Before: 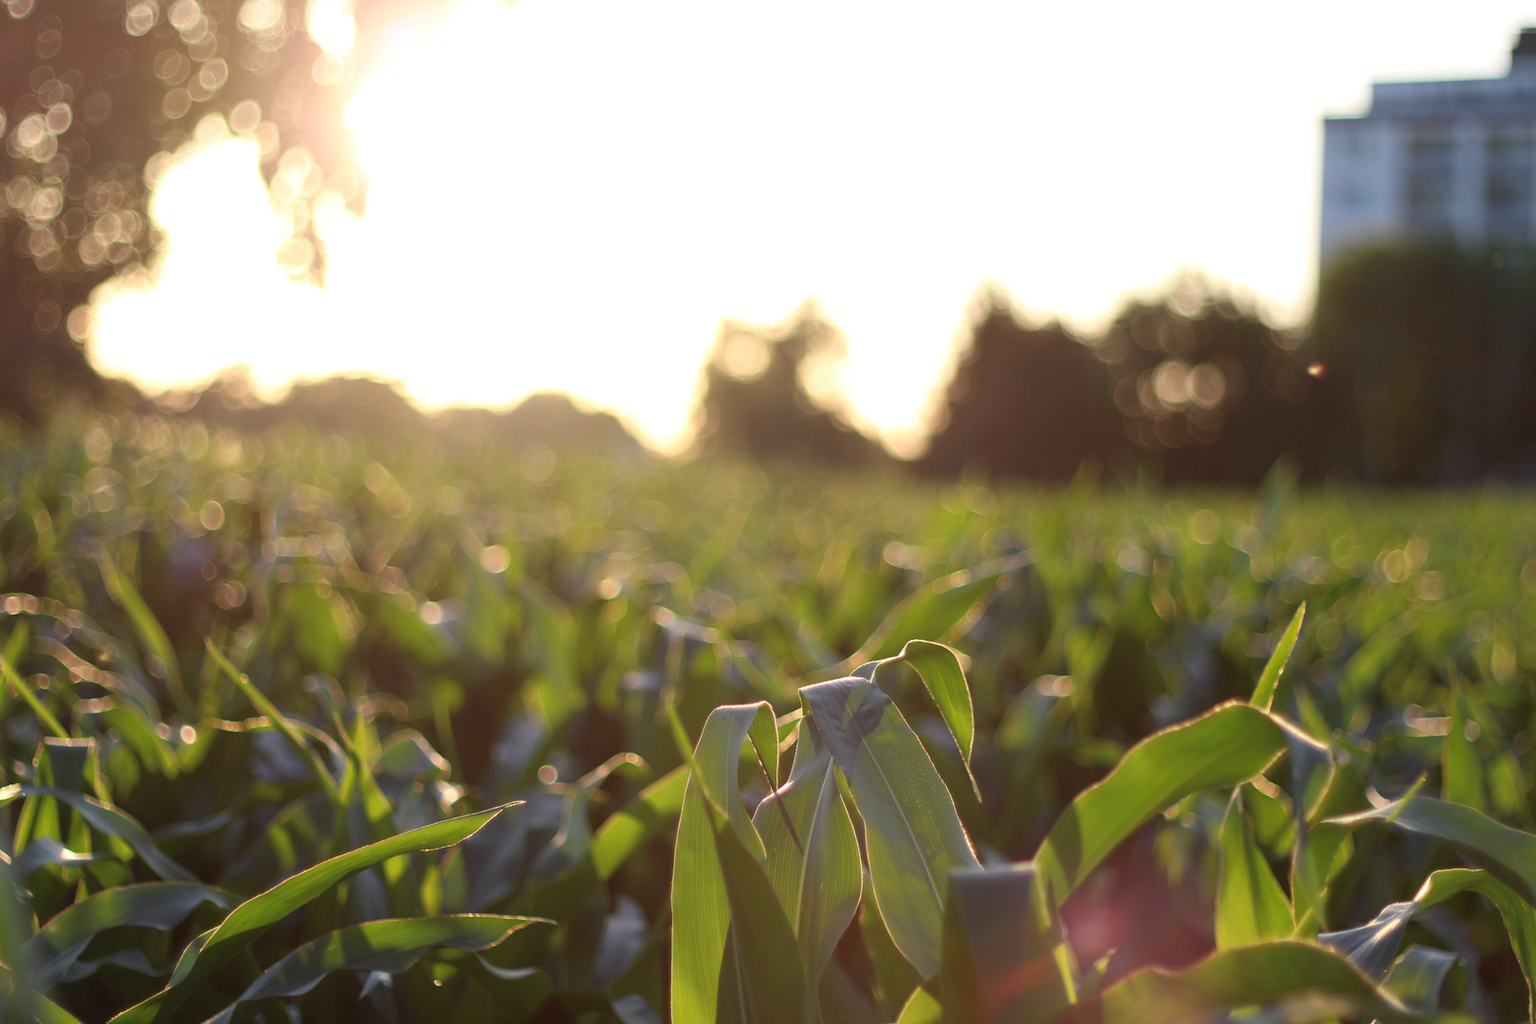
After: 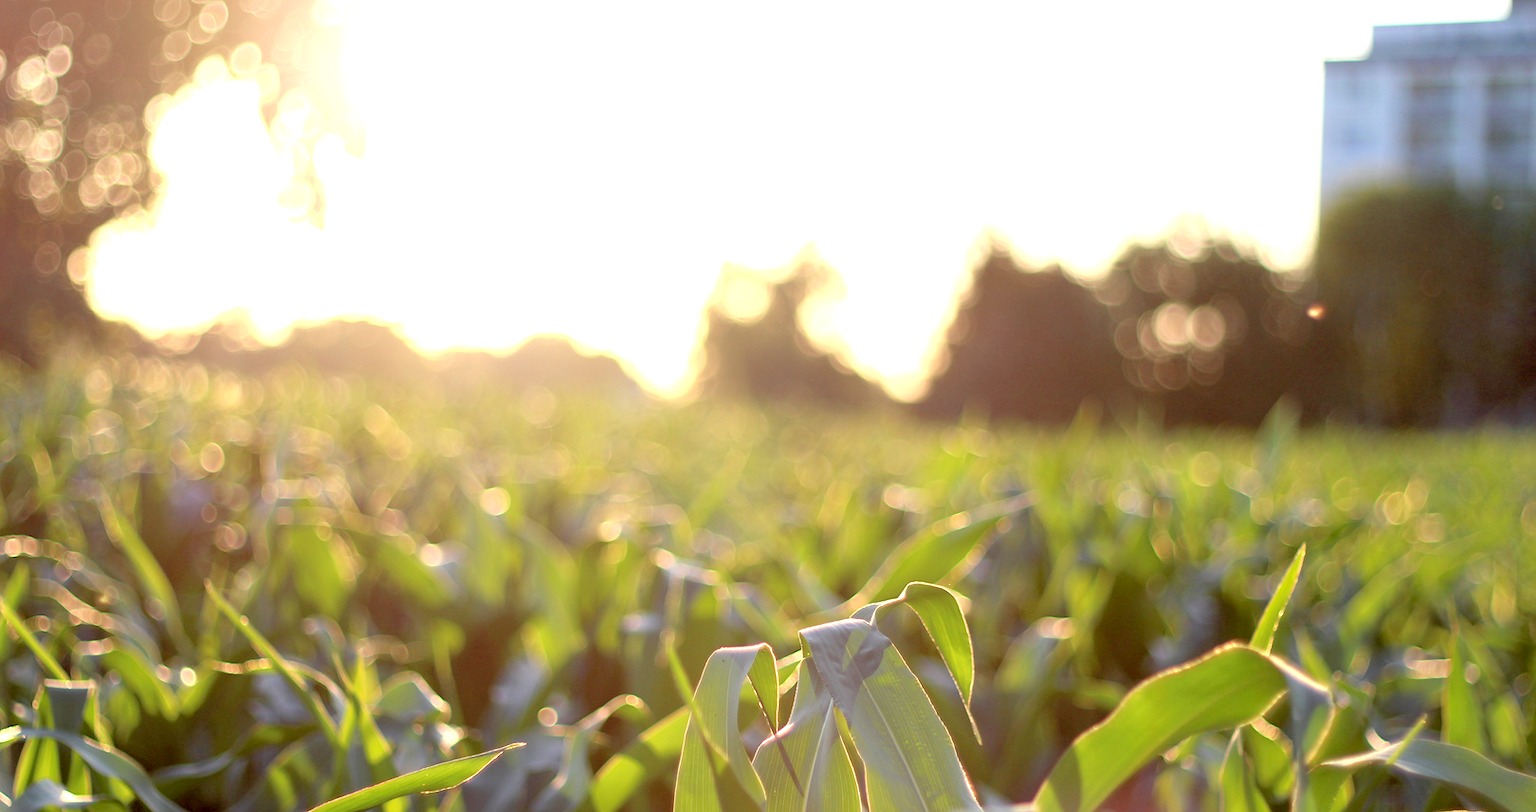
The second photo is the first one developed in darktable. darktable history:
exposure: black level correction 0.012, exposure 0.7 EV, compensate exposure bias true, compensate highlight preservation false
contrast brightness saturation: brightness 0.15
crop and rotate: top 5.667%, bottom 14.937%
